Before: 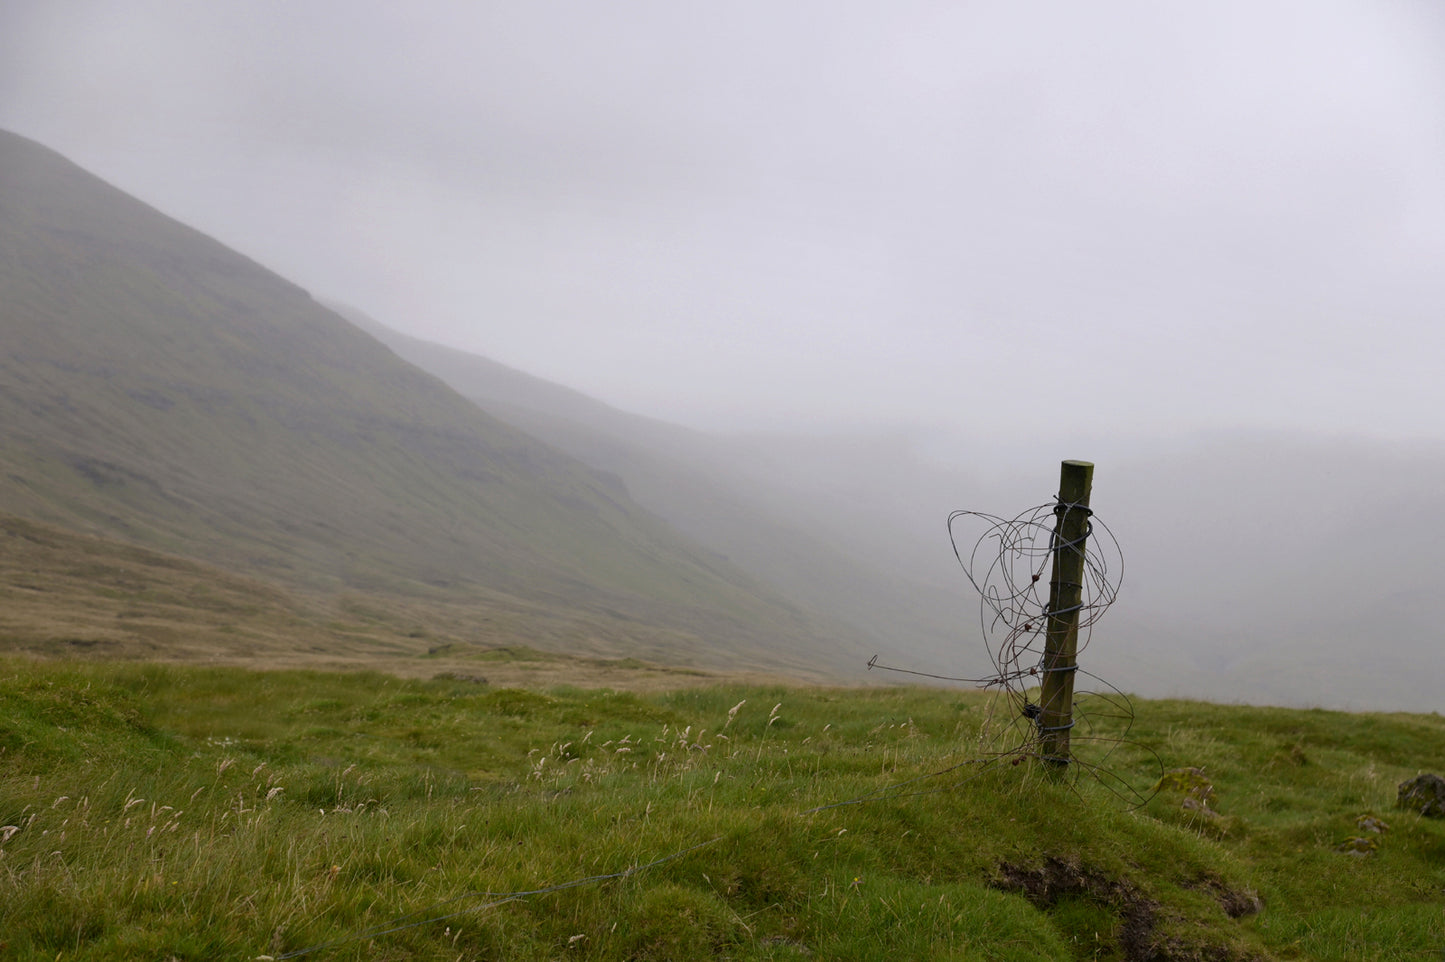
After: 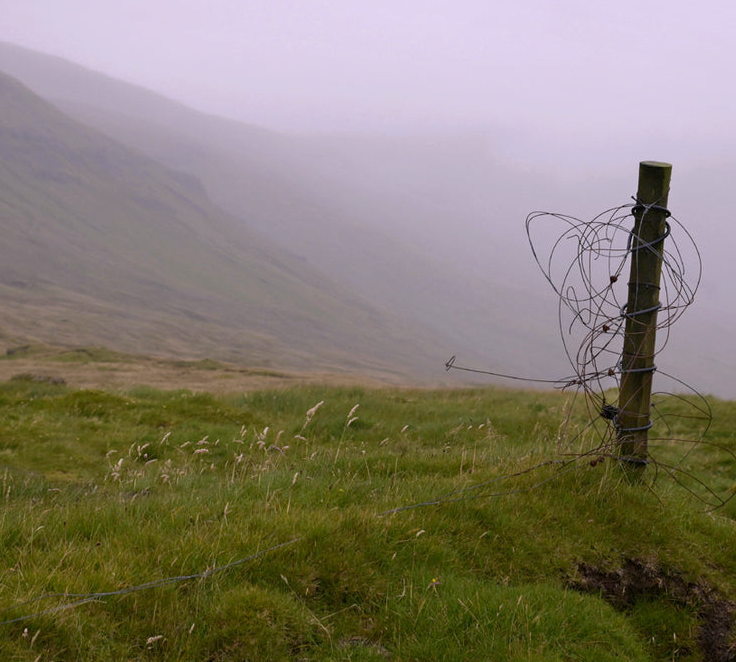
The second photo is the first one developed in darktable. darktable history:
crop and rotate: left 29.237%, top 31.152%, right 19.807%
white balance: red 1.05, blue 1.072
